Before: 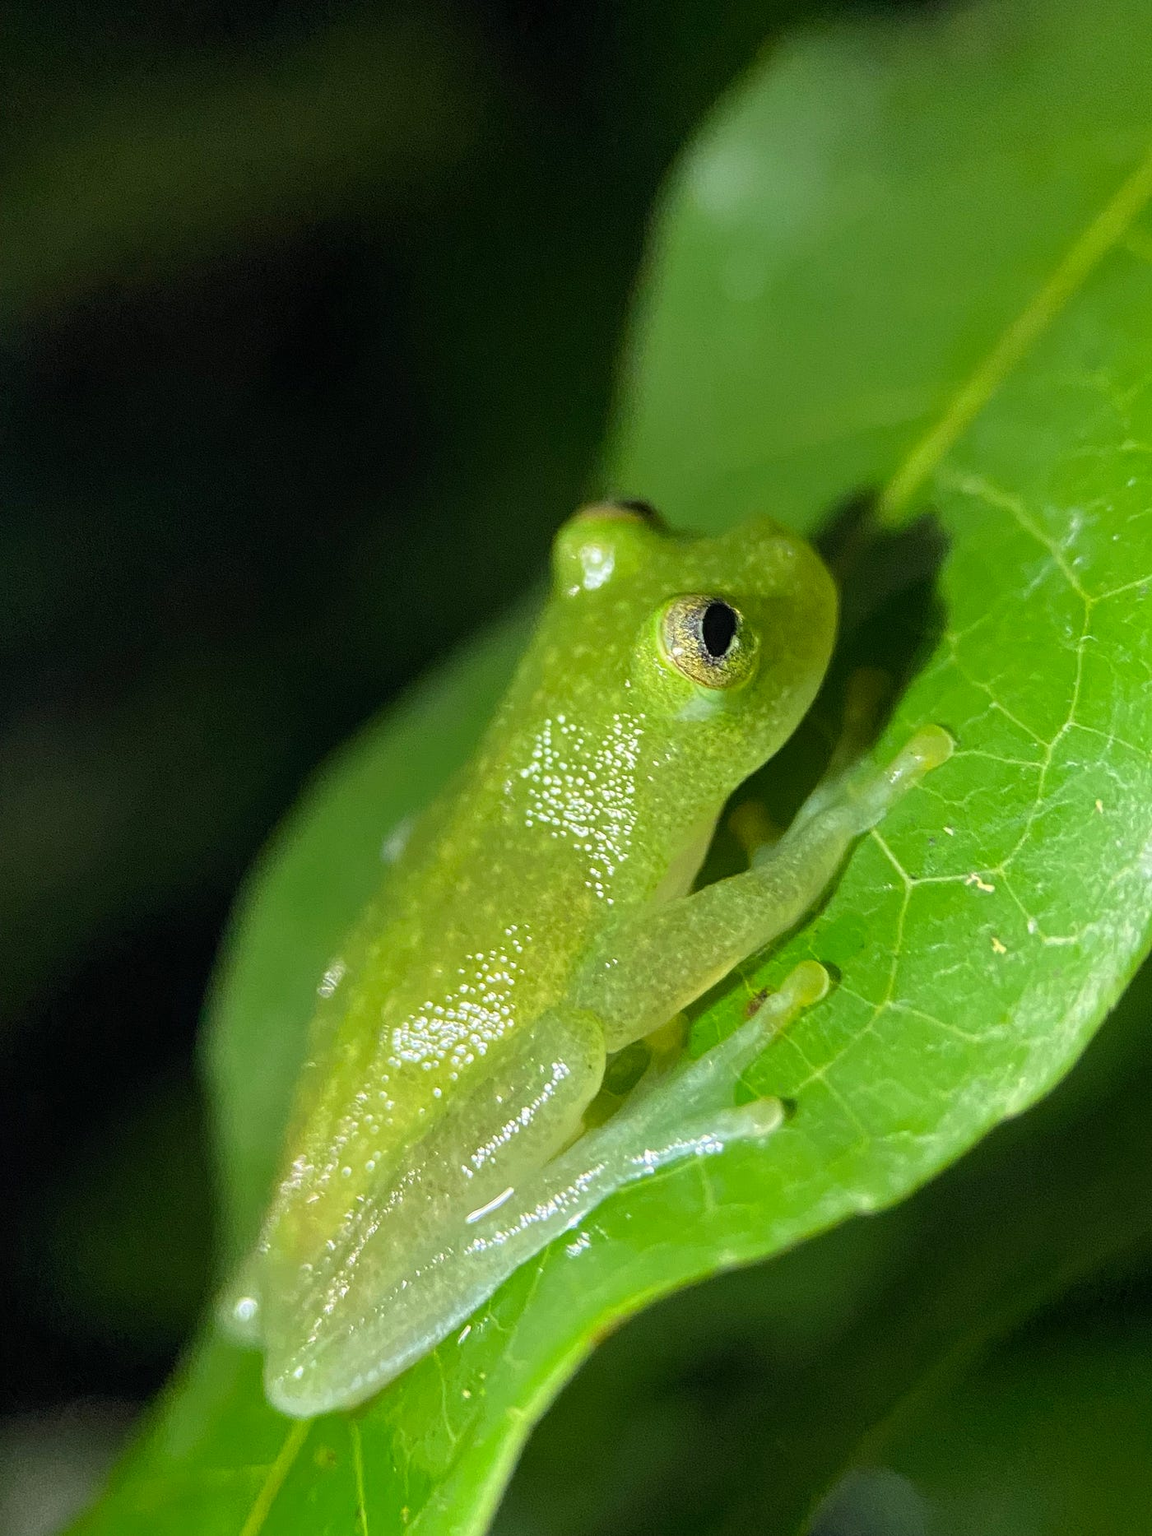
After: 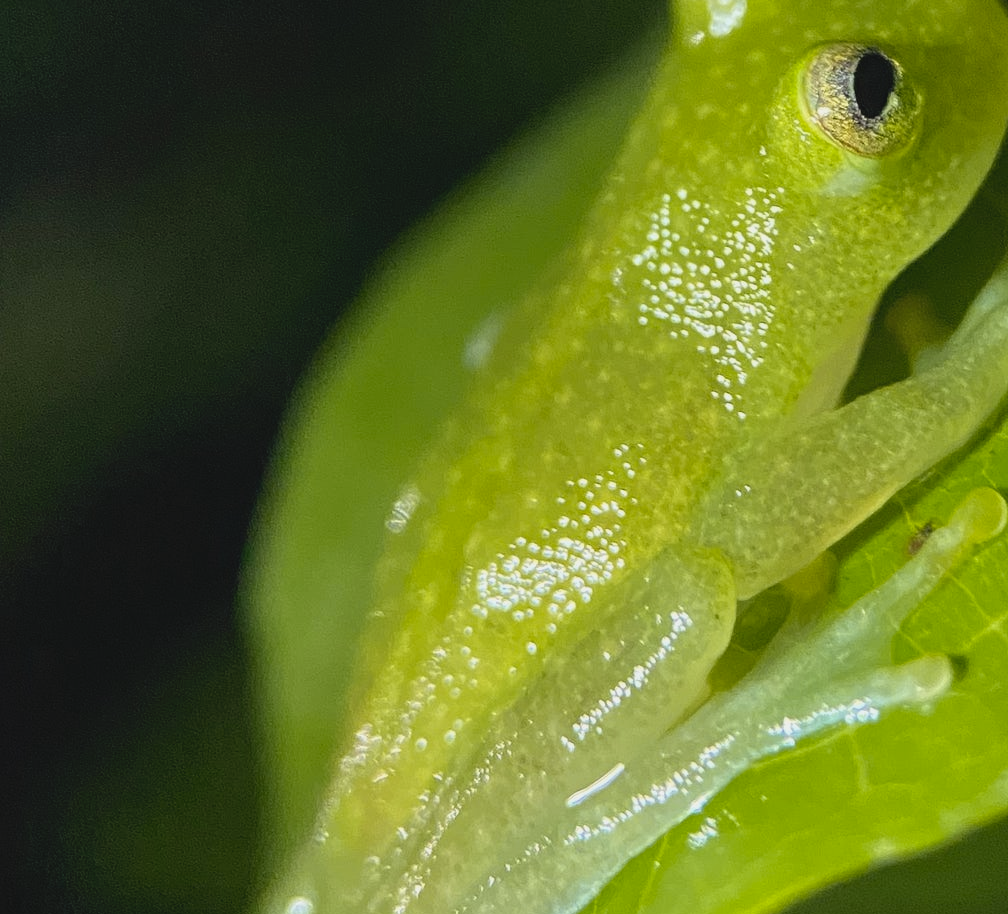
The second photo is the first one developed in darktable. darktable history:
crop: top 36.471%, right 27.921%, bottom 14.559%
color zones: curves: ch2 [(0, 0.5) (0.143, 0.5) (0.286, 0.489) (0.415, 0.421) (0.571, 0.5) (0.714, 0.5) (0.857, 0.5) (1, 0.5)]
contrast brightness saturation: contrast -0.107
